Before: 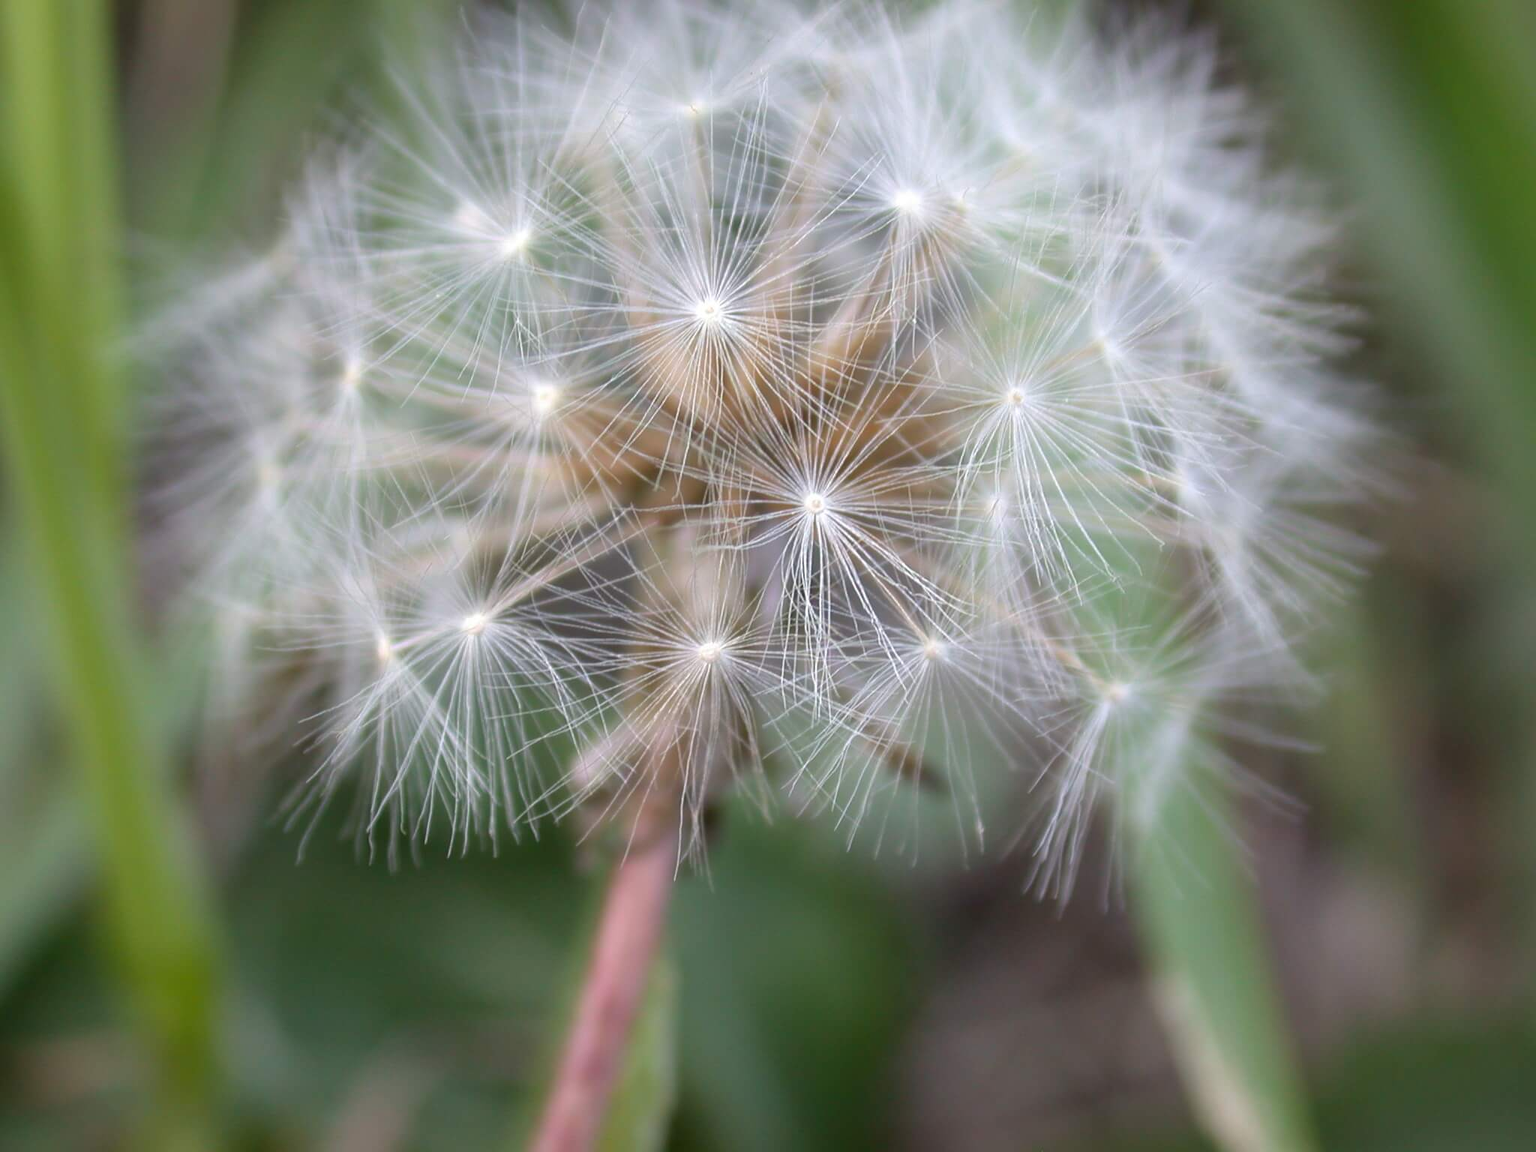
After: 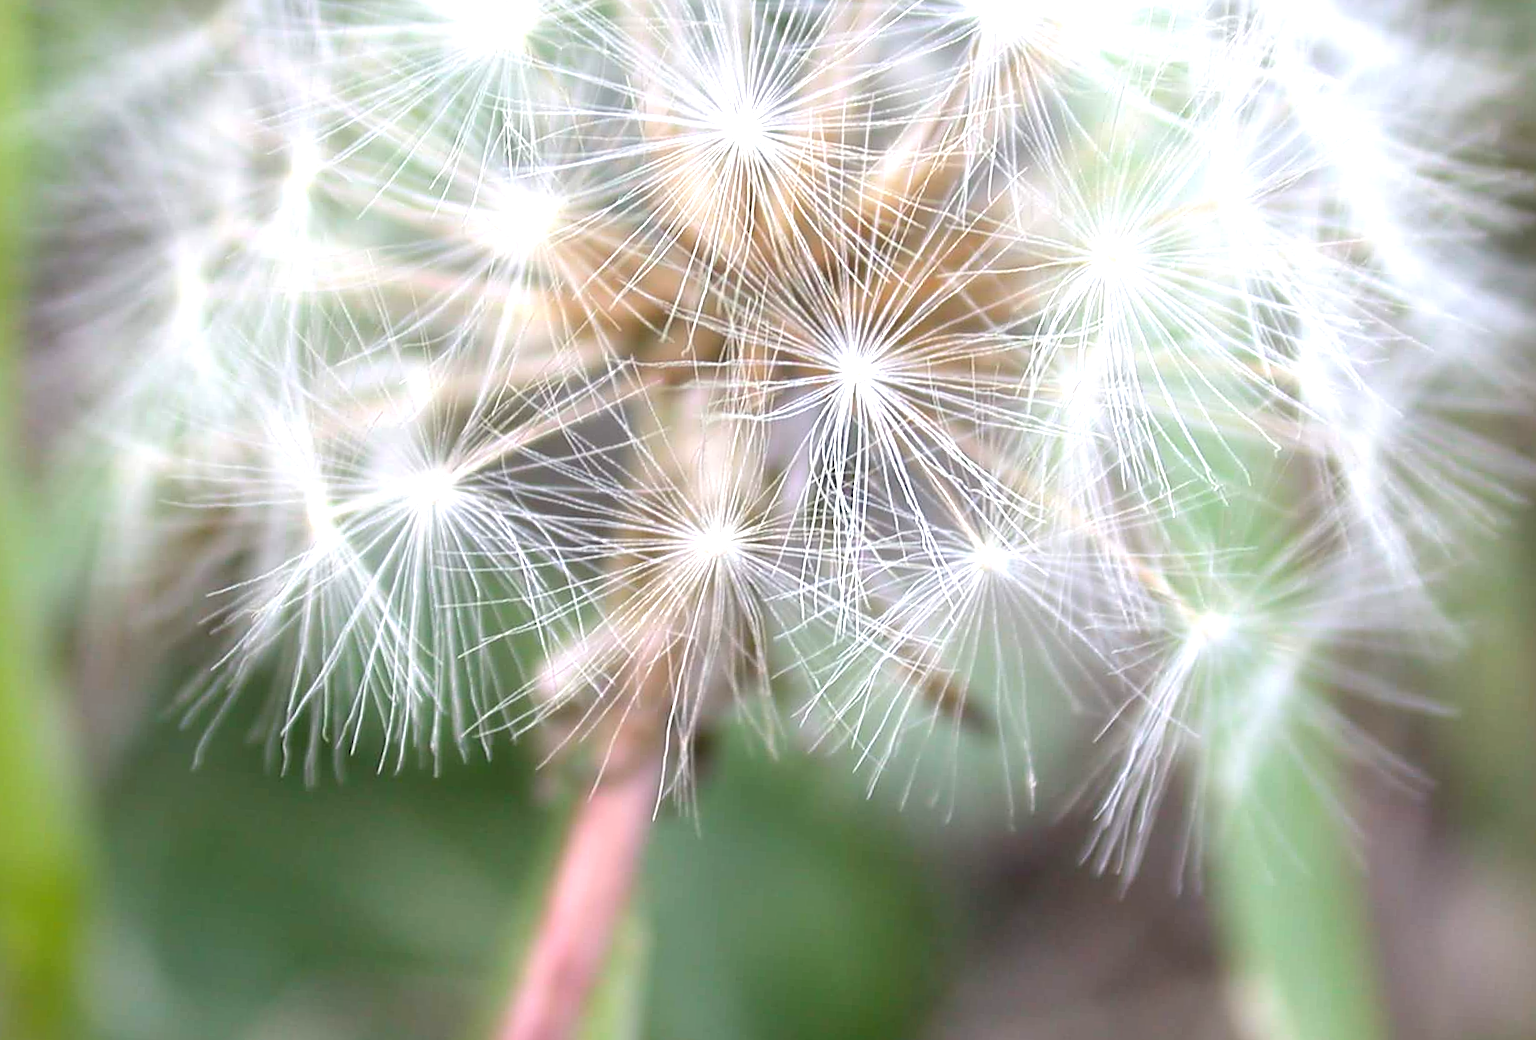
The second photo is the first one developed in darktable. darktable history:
exposure: black level correction 0, exposure 0.9 EV, compensate highlight preservation false
tone equalizer: on, module defaults
sharpen: on, module defaults
crop and rotate: angle -3.84°, left 9.844%, top 20.393%, right 12.315%, bottom 11.866%
